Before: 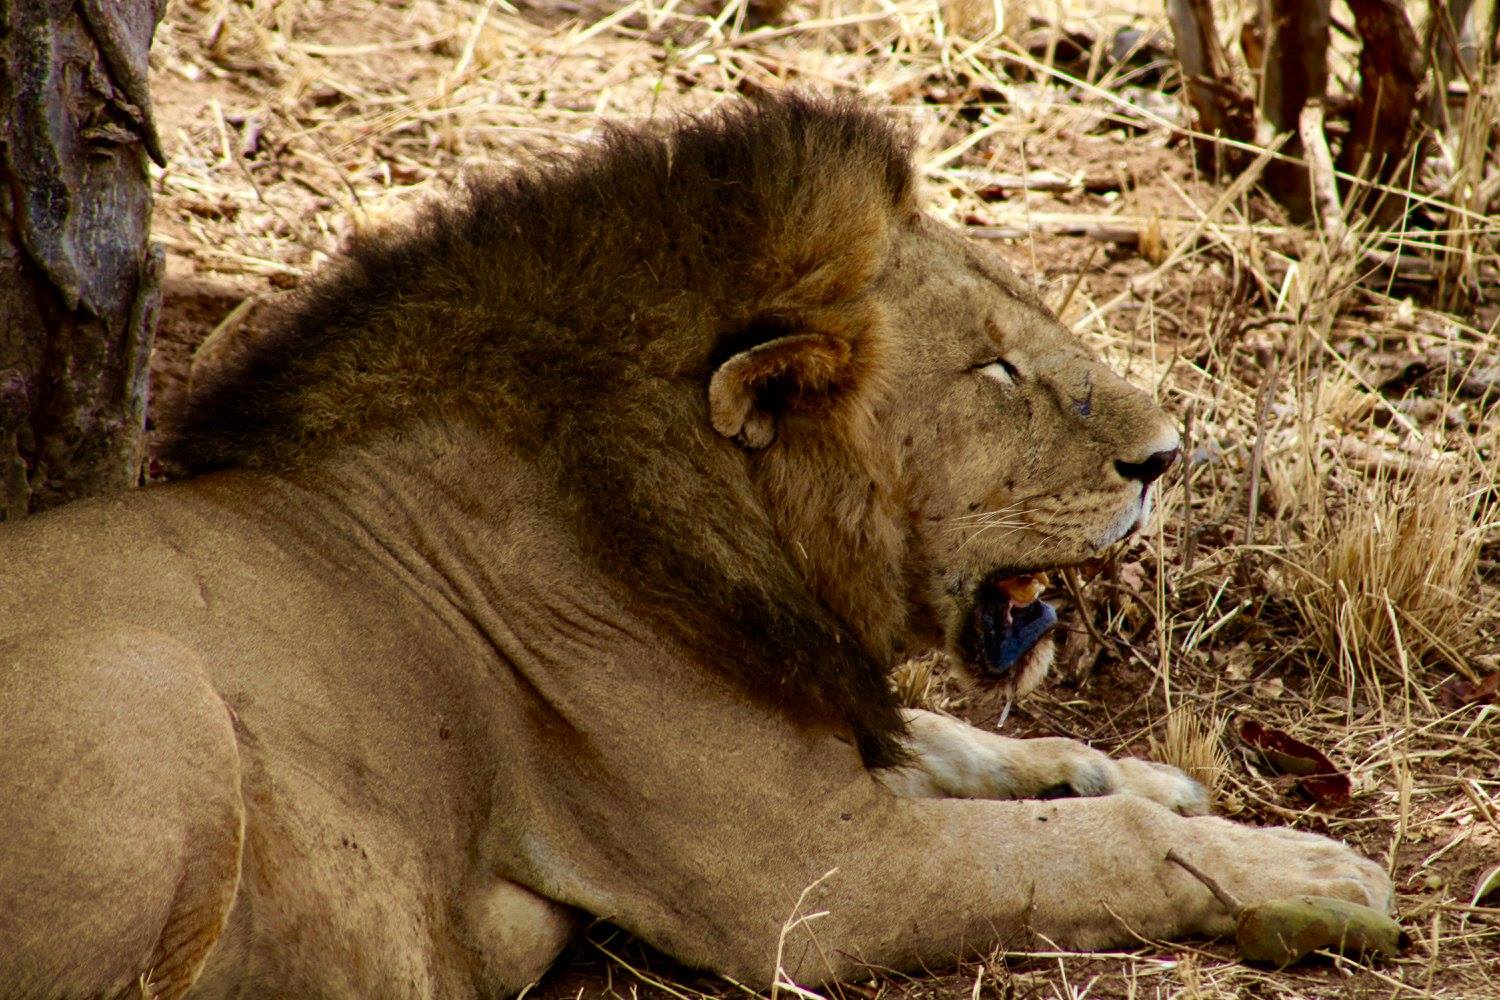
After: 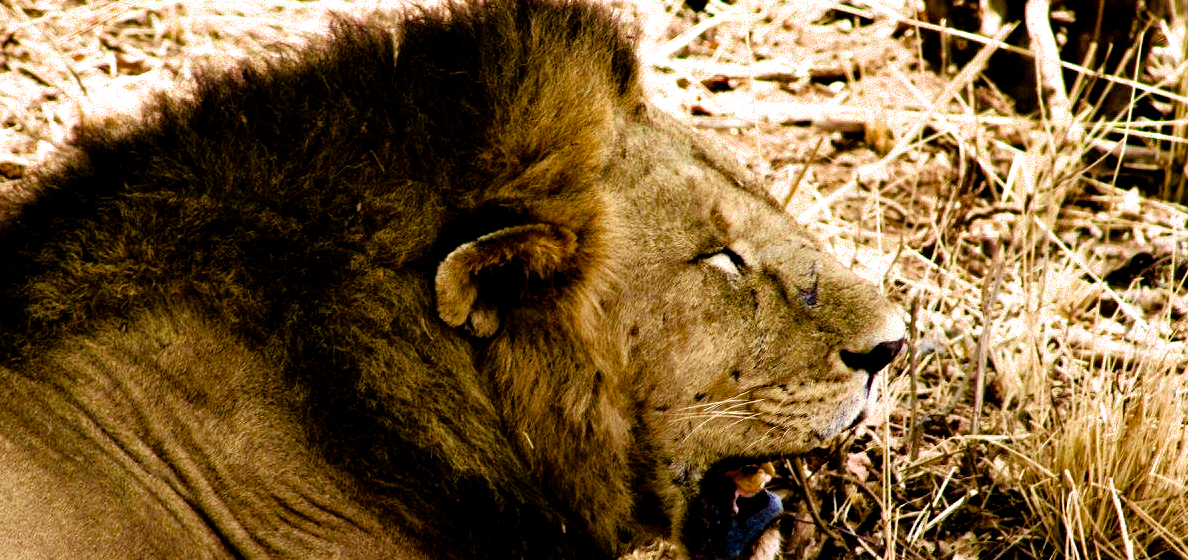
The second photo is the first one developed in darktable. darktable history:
crop: left 18.305%, top 11.067%, right 2.444%, bottom 32.922%
filmic rgb: middle gray luminance 8.73%, black relative exposure -6.34 EV, white relative exposure 2.7 EV, threshold -0.329 EV, transition 3.19 EV, structure ↔ texture 99.69%, target black luminance 0%, hardness 4.74, latitude 73.9%, contrast 1.331, shadows ↔ highlights balance 9.84%, enable highlight reconstruction true
exposure: exposure 0.609 EV, compensate highlight preservation false
color balance rgb: perceptual saturation grading › global saturation 20%, perceptual saturation grading › highlights -24.778%, perceptual saturation grading › shadows 50.186%, contrast 4.505%
